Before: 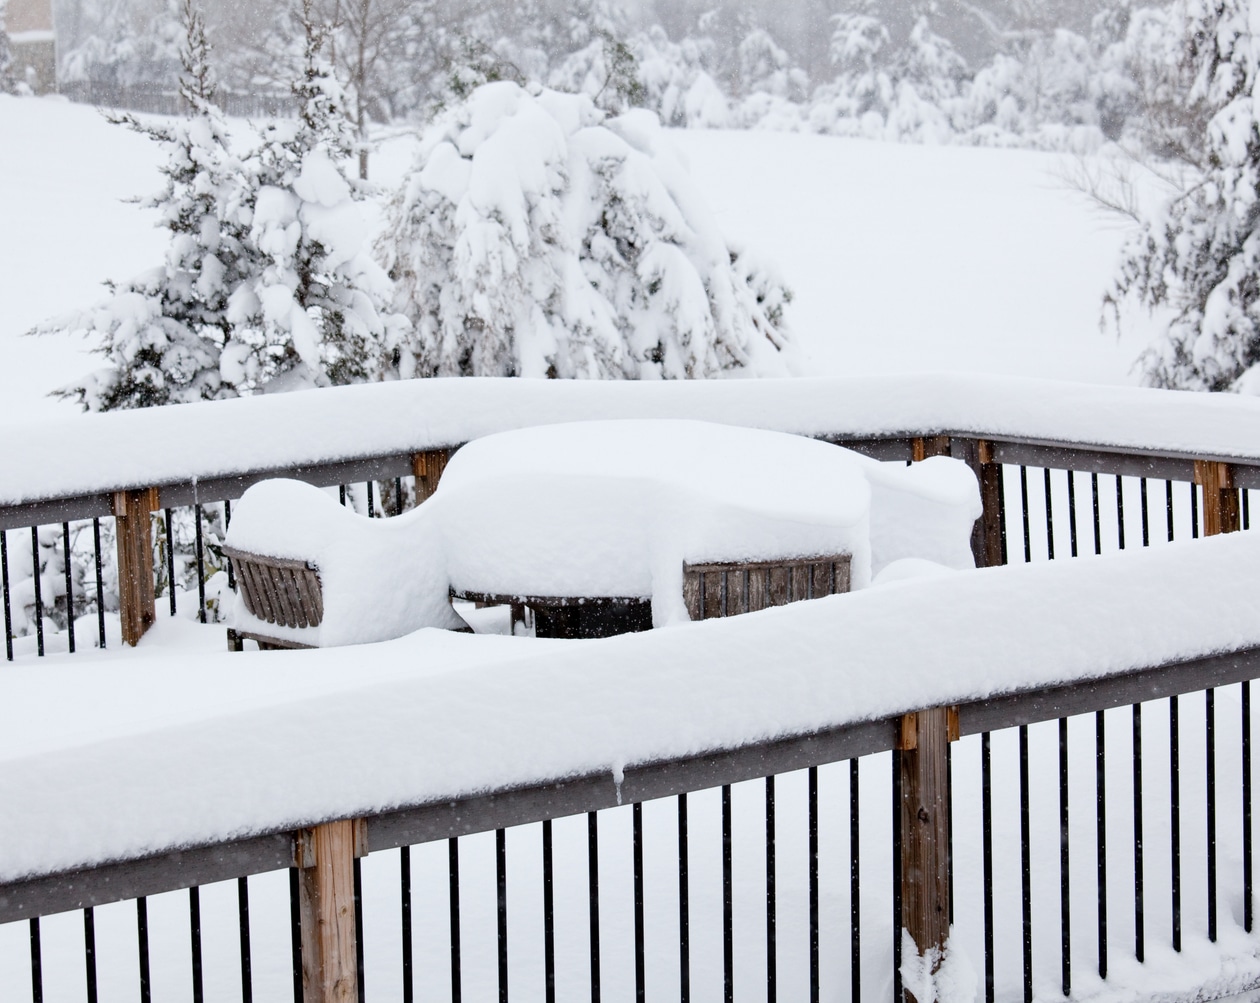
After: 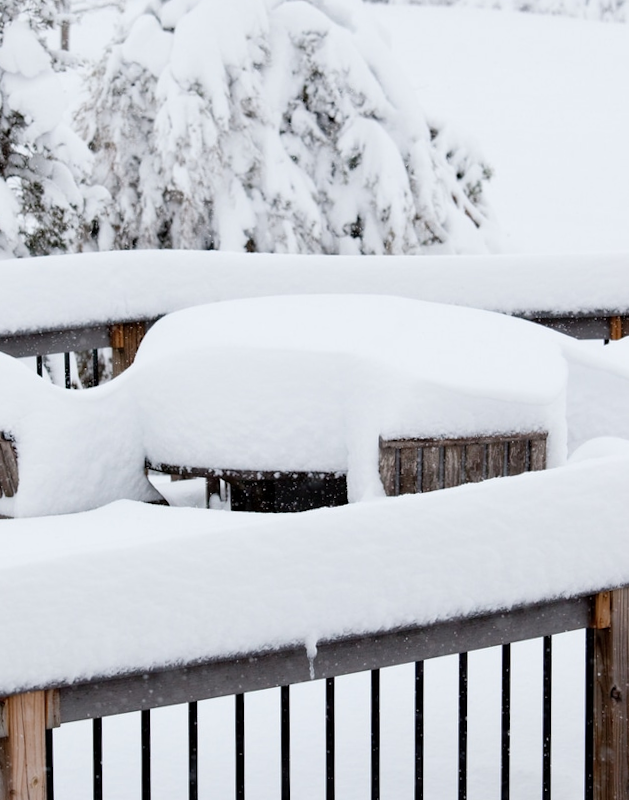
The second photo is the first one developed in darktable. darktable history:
crop and rotate: angle 0.02°, left 24.353%, top 13.219%, right 26.156%, bottom 8.224%
rotate and perspective: rotation 0.8°, automatic cropping off
